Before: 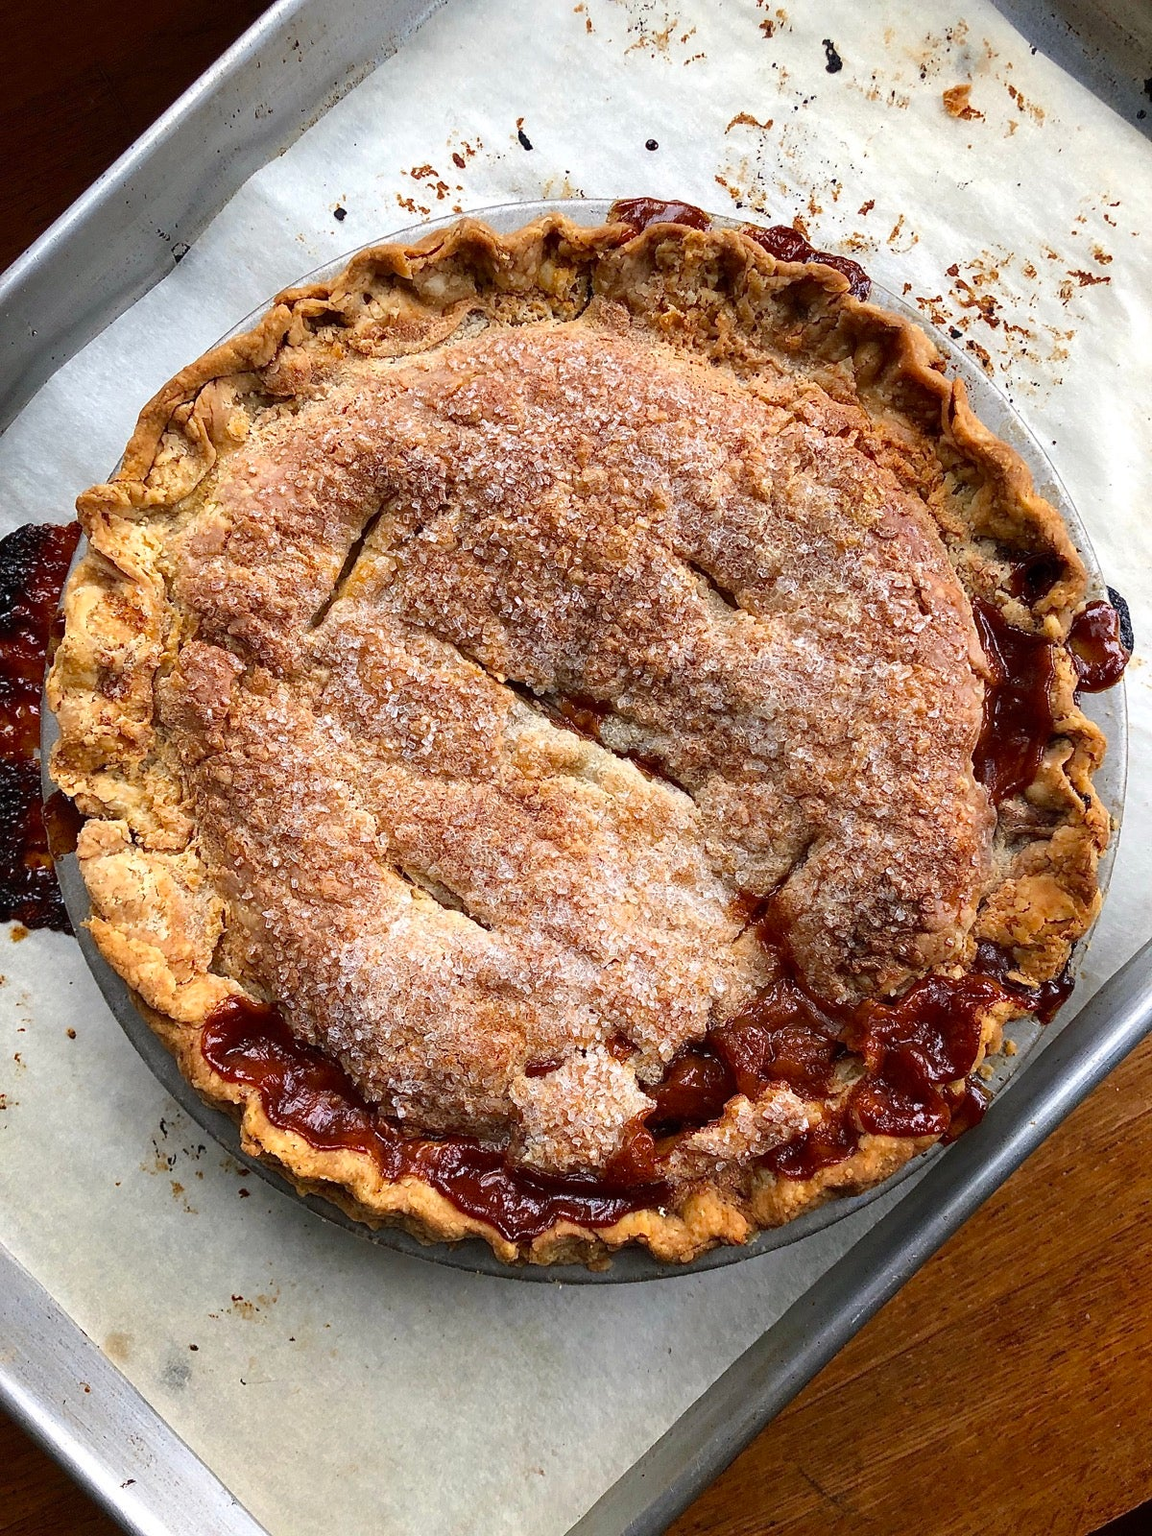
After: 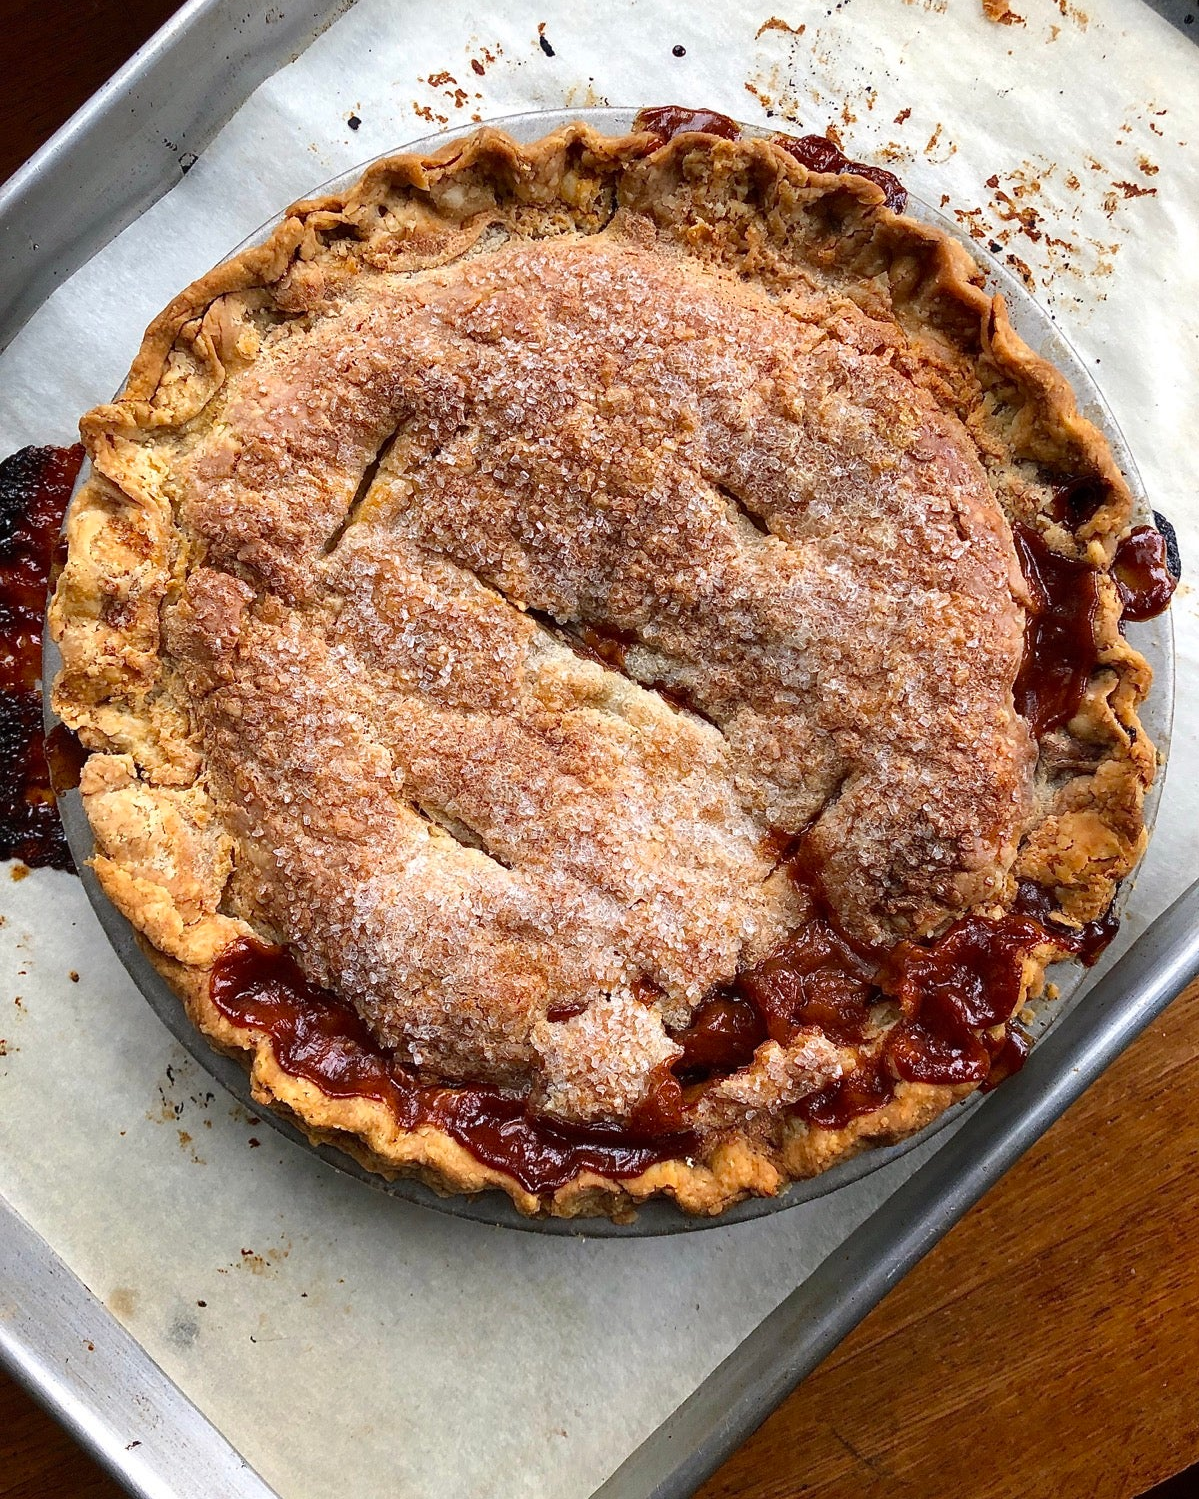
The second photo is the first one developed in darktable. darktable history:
crop and rotate: top 6.282%
